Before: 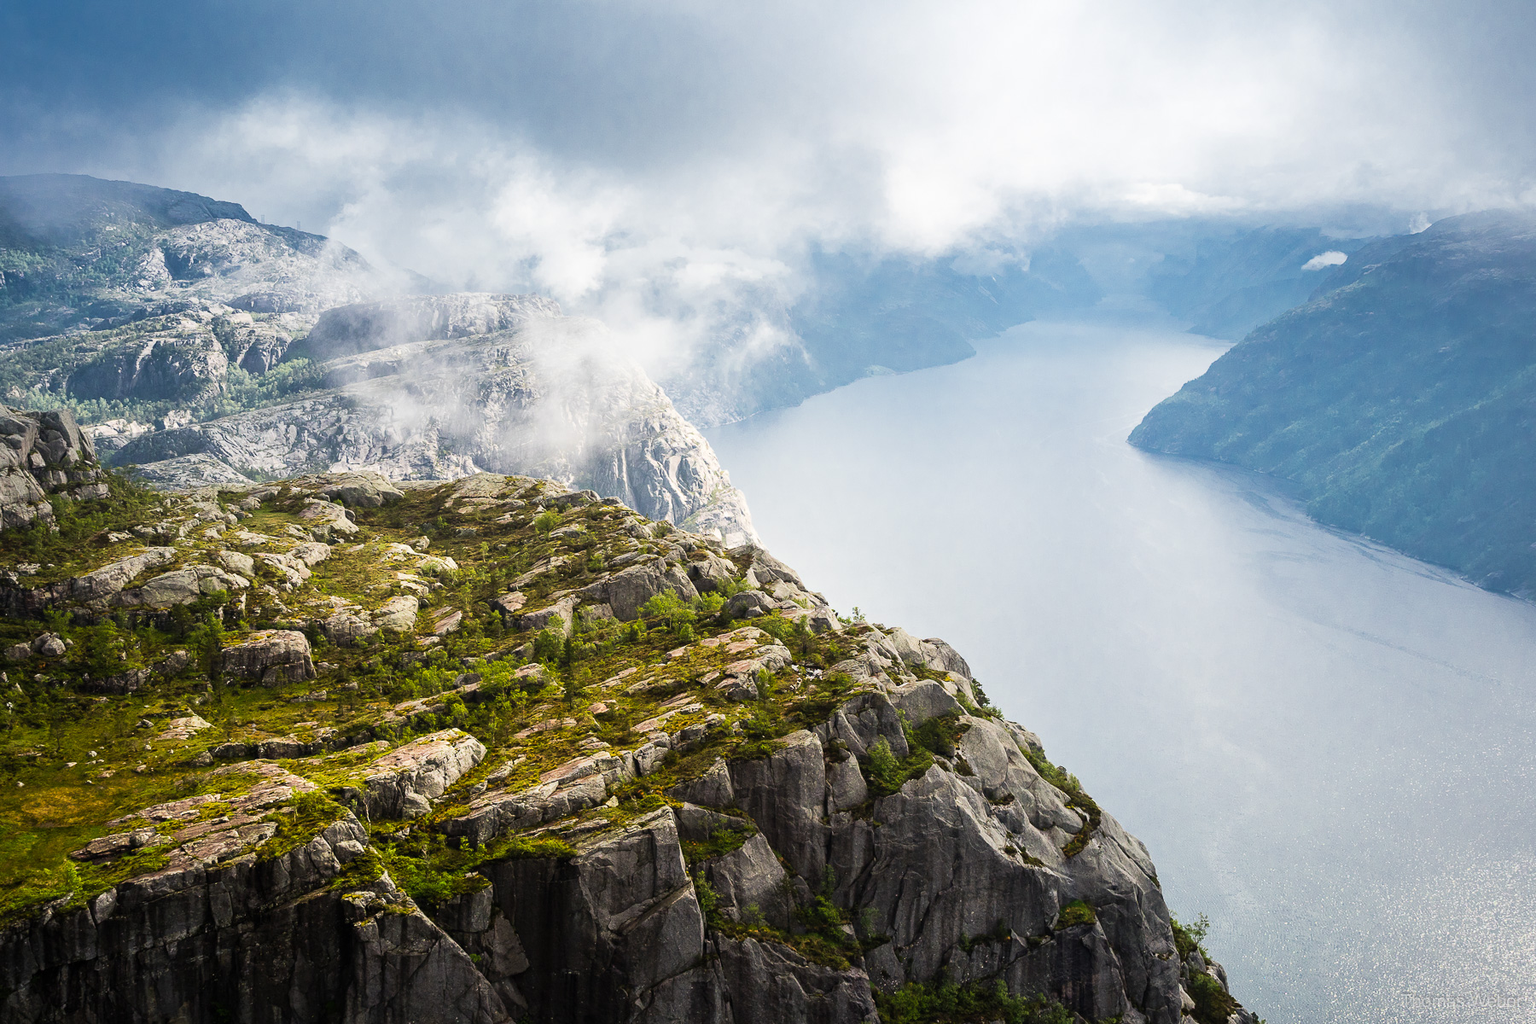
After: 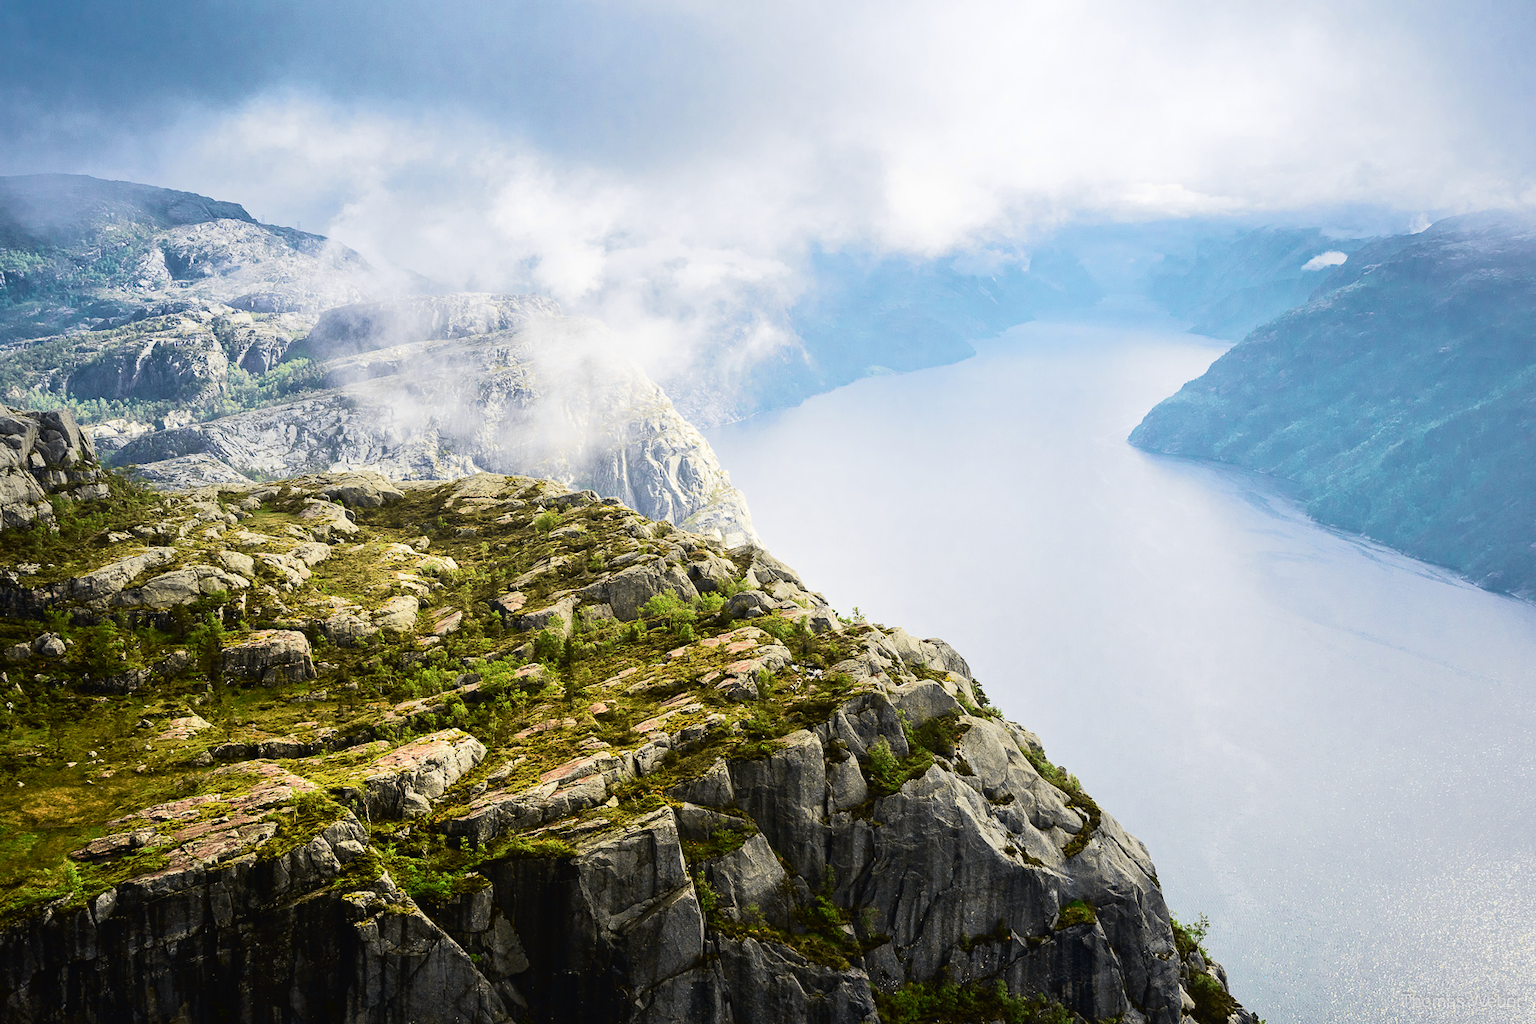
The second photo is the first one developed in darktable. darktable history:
white balance: emerald 1
tone curve: curves: ch0 [(0, 0.018) (0.061, 0.041) (0.205, 0.191) (0.289, 0.292) (0.39, 0.424) (0.493, 0.551) (0.666, 0.743) (0.795, 0.841) (1, 0.998)]; ch1 [(0, 0) (0.385, 0.343) (0.439, 0.415) (0.494, 0.498) (0.501, 0.501) (0.51, 0.496) (0.548, 0.554) (0.586, 0.61) (0.684, 0.658) (0.783, 0.804) (1, 1)]; ch2 [(0, 0) (0.304, 0.31) (0.403, 0.399) (0.441, 0.428) (0.47, 0.469) (0.498, 0.496) (0.524, 0.538) (0.566, 0.588) (0.648, 0.665) (0.697, 0.699) (1, 1)], color space Lab, independent channels, preserve colors none
